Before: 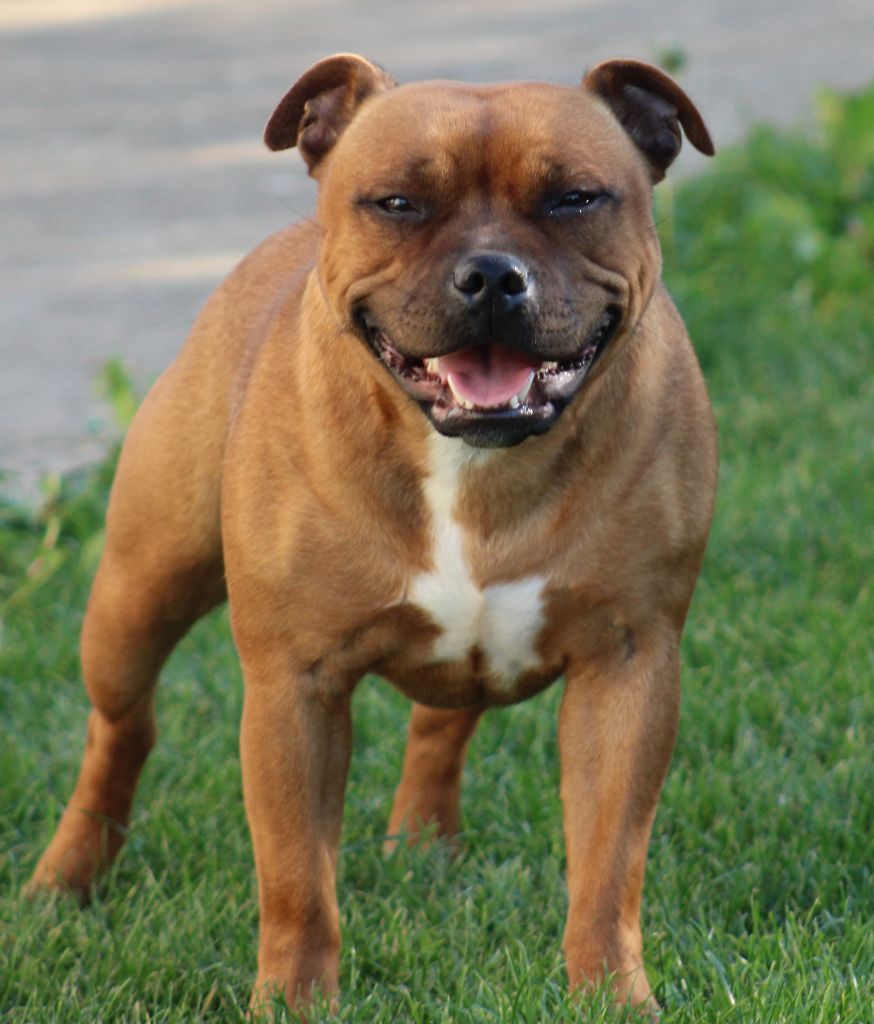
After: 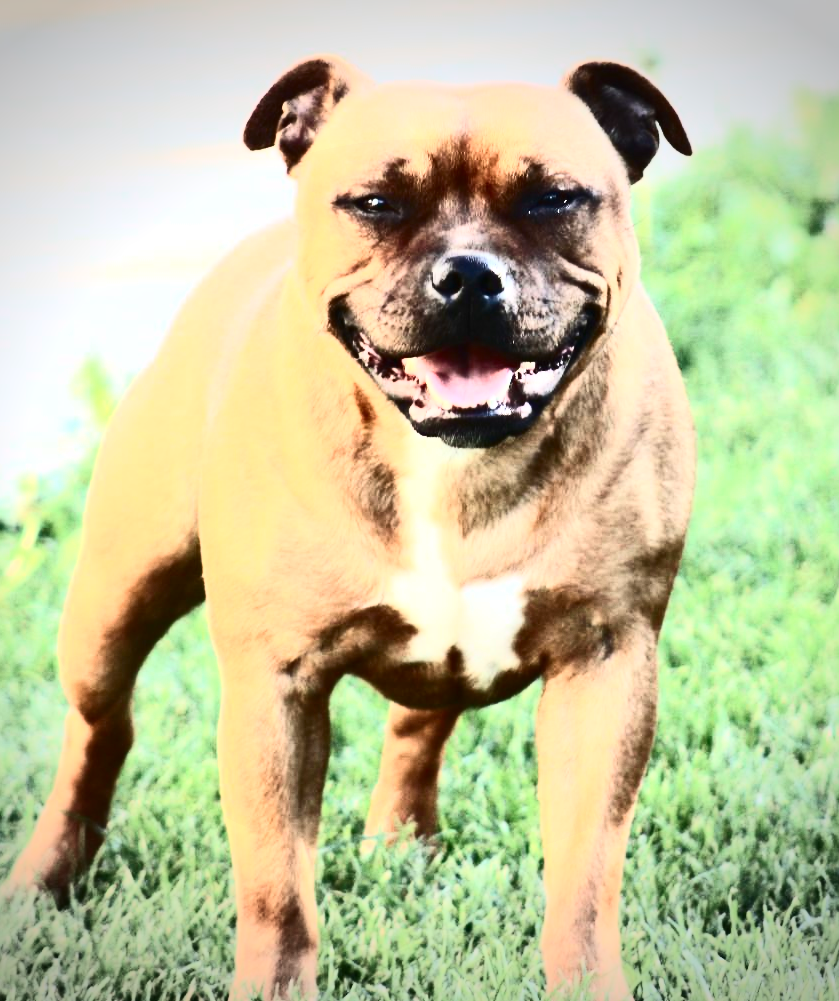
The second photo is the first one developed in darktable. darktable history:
crop and rotate: left 2.702%, right 1.283%, bottom 2.177%
contrast brightness saturation: contrast 0.922, brightness 0.2
vignetting: width/height ratio 1.096, unbound false
exposure: black level correction -0.002, exposure 1.115 EV, compensate exposure bias true, compensate highlight preservation false
